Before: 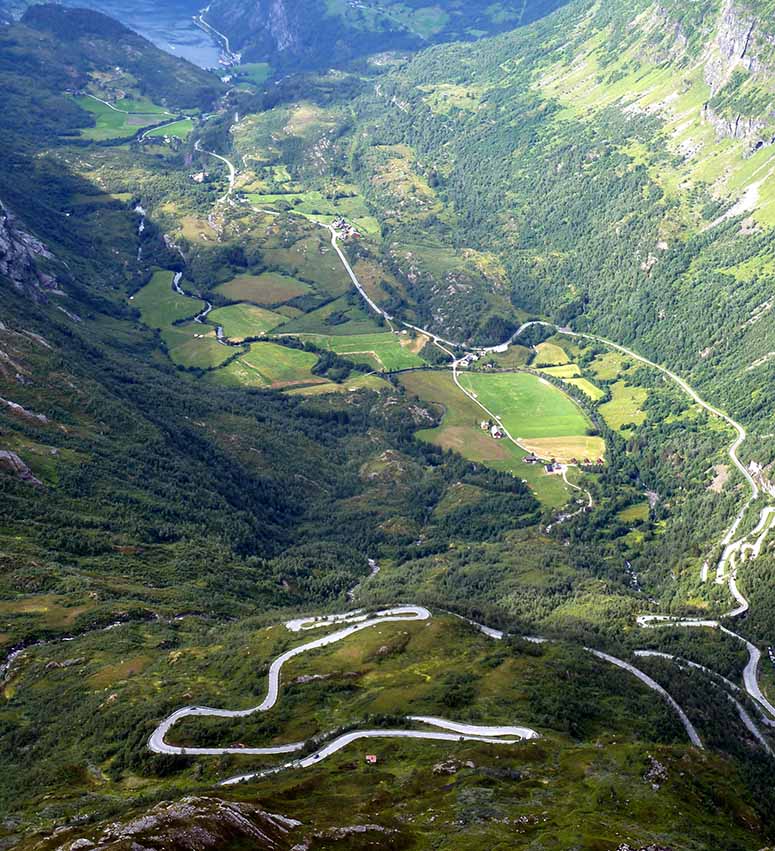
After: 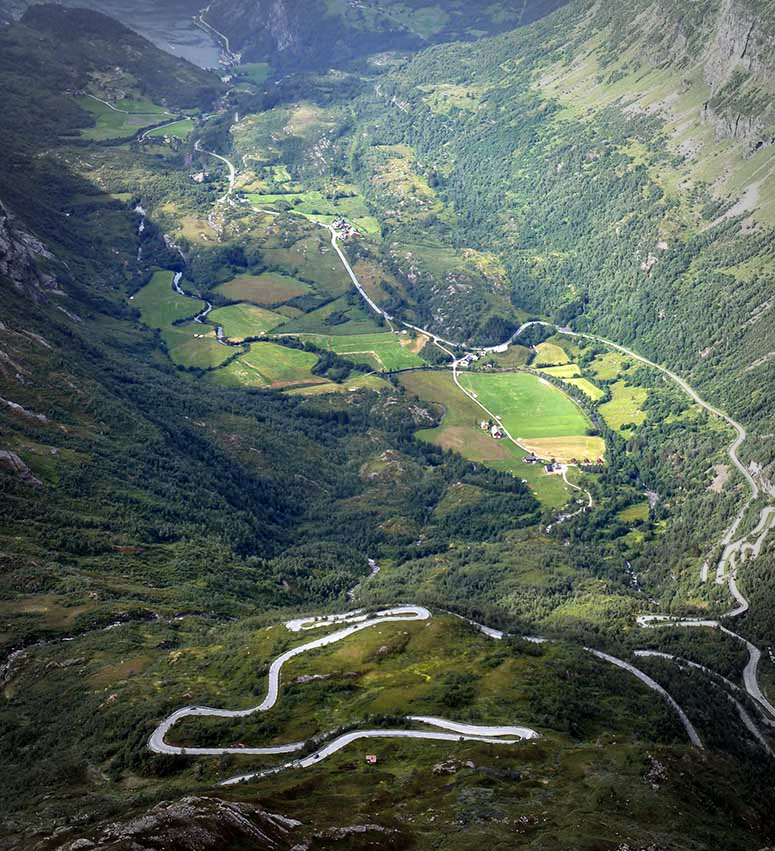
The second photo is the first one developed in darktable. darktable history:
vignetting: fall-off start 65.2%, width/height ratio 0.883
